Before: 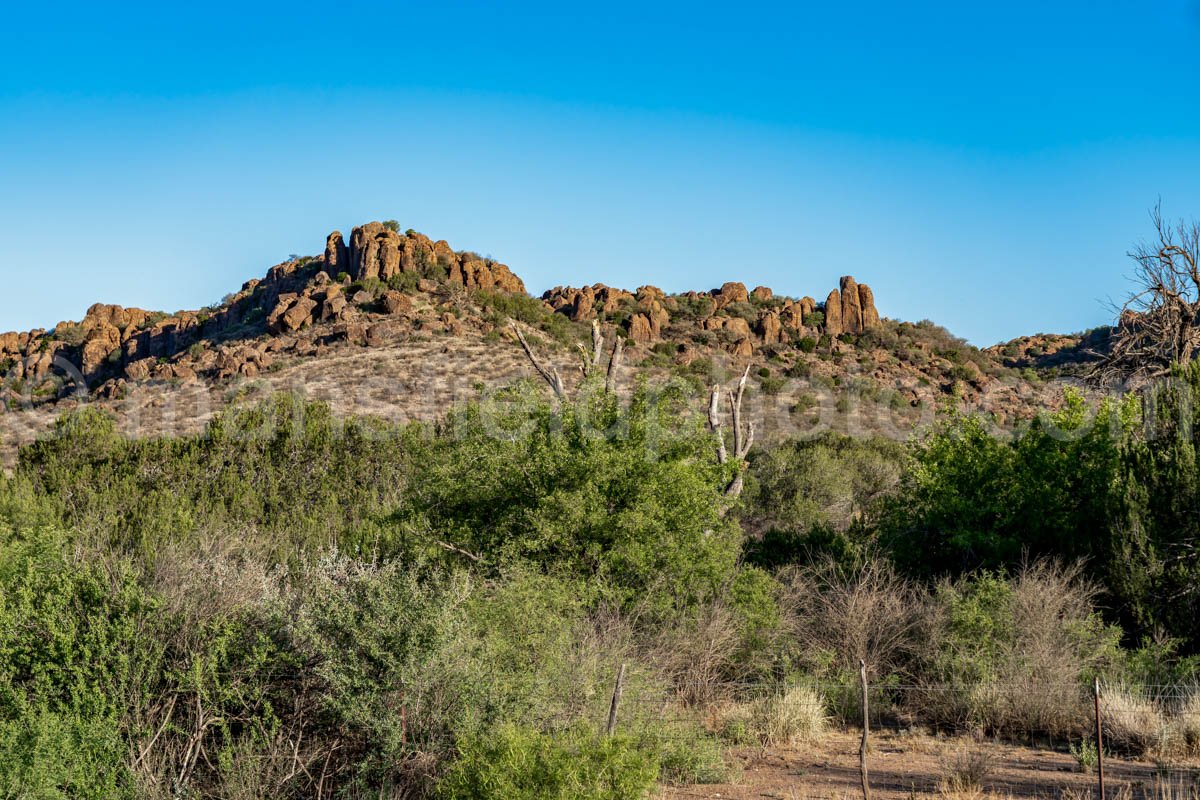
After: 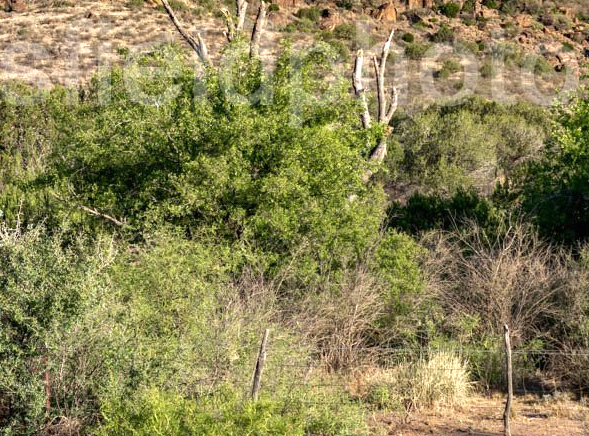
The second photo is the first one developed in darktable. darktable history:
crop: left 29.744%, top 41.953%, right 21.124%, bottom 3.475%
exposure: black level correction 0, exposure 0.697 EV, compensate highlight preservation false
